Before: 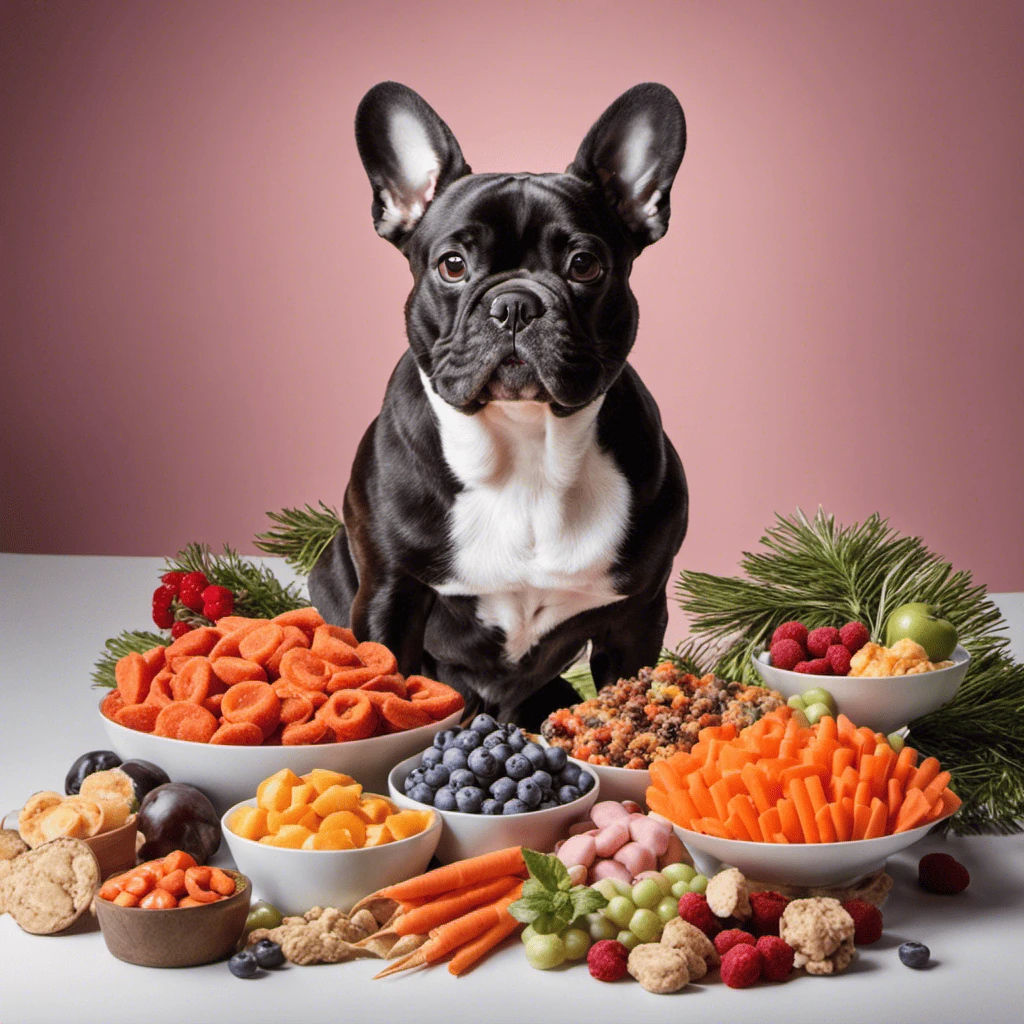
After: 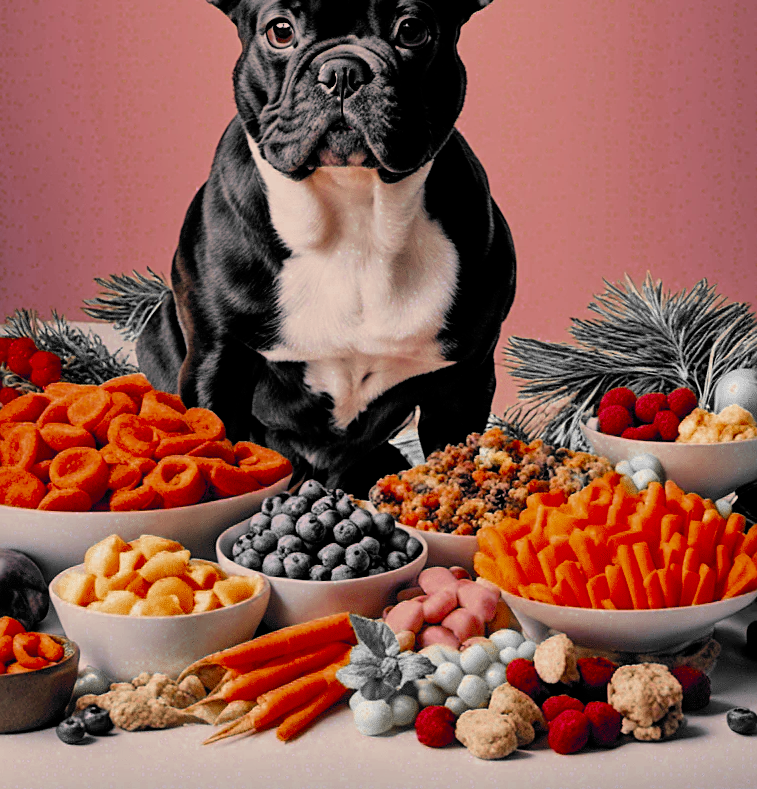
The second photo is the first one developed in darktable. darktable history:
color correction: highlights a* 10.32, highlights b* 14.66, shadows a* -9.59, shadows b* -15.02
crop: left 16.871%, top 22.857%, right 9.116%
color zones: curves: ch0 [(0, 0.497) (0.096, 0.361) (0.221, 0.538) (0.429, 0.5) (0.571, 0.5) (0.714, 0.5) (0.857, 0.5) (1, 0.497)]; ch1 [(0, 0.5) (0.143, 0.5) (0.257, -0.002) (0.429, 0.04) (0.571, -0.001) (0.714, -0.015) (0.857, 0.024) (1, 0.5)]
sharpen: on, module defaults
filmic rgb: black relative exposure -7.75 EV, white relative exposure 4.4 EV, threshold 3 EV, target black luminance 0%, hardness 3.76, latitude 50.51%, contrast 1.074, highlights saturation mix 10%, shadows ↔ highlights balance -0.22%, color science v4 (2020), enable highlight reconstruction true
